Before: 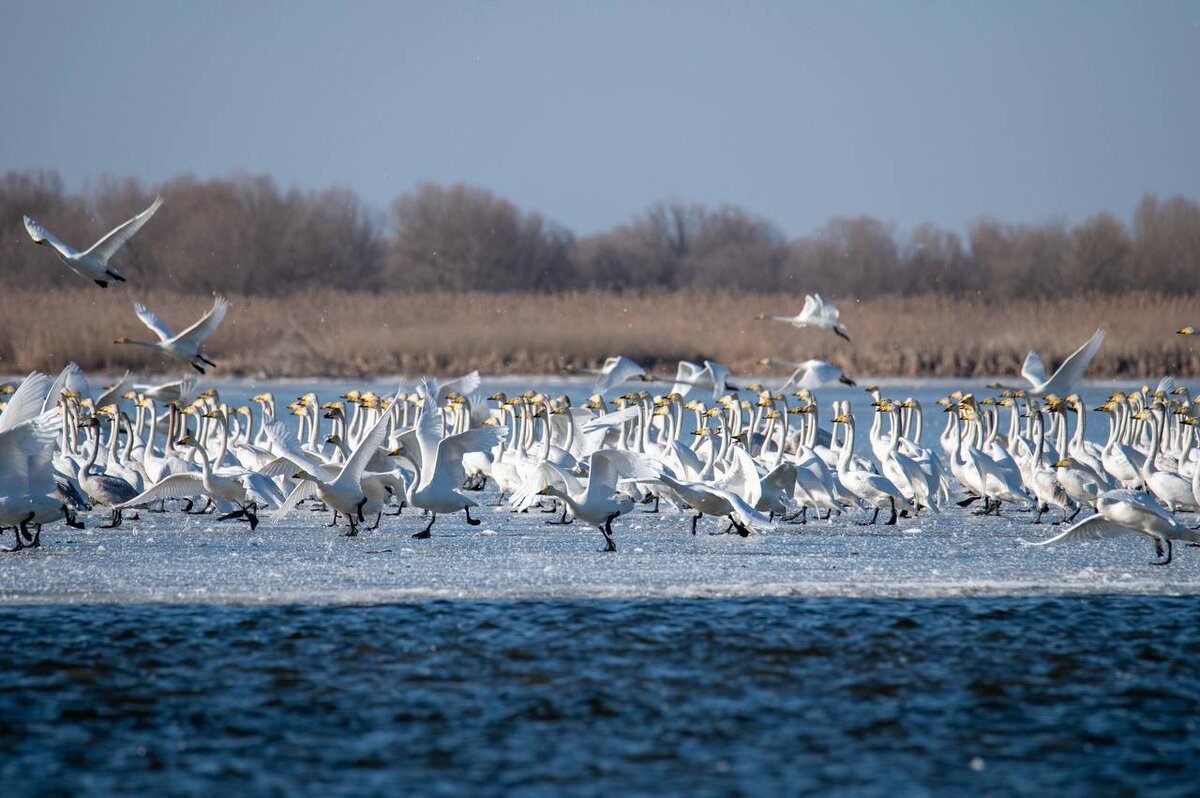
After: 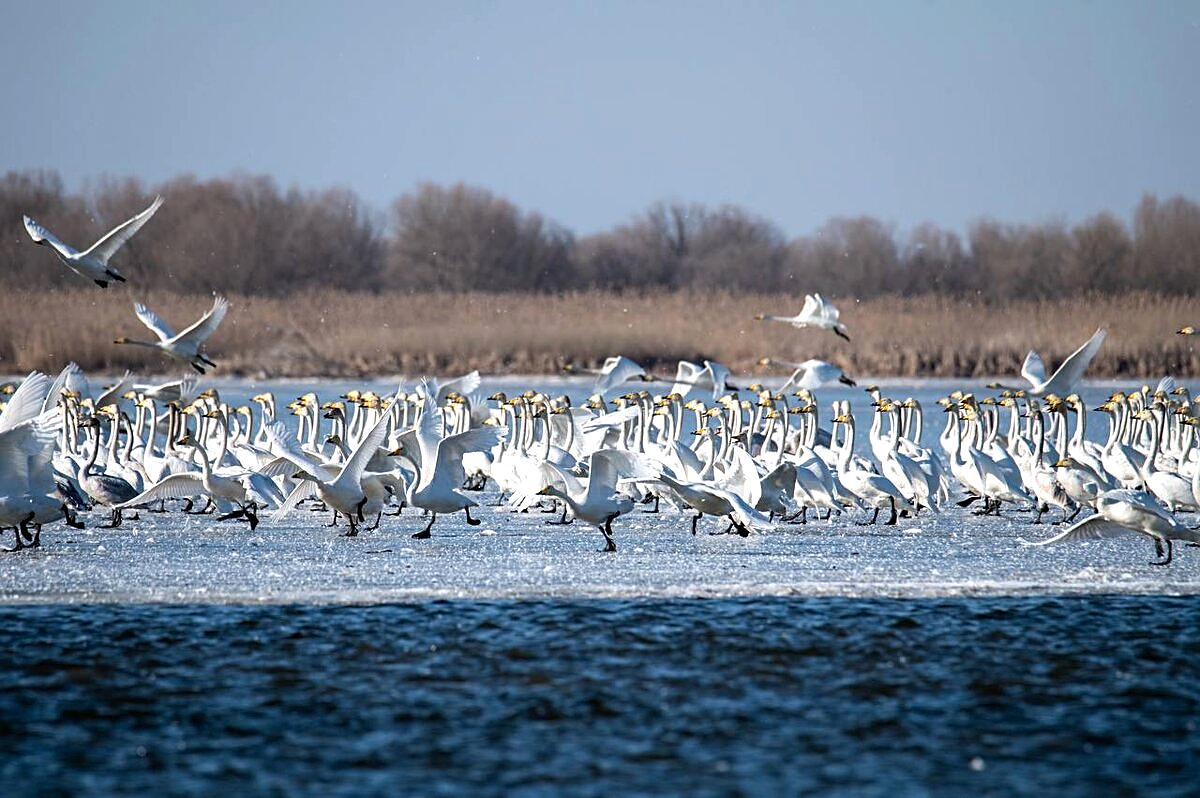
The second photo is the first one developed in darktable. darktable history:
tone equalizer: -8 EV -0.379 EV, -7 EV -0.378 EV, -6 EV -0.338 EV, -5 EV -0.224 EV, -3 EV 0.22 EV, -2 EV 0.333 EV, -1 EV 0.402 EV, +0 EV 0.432 EV, edges refinement/feathering 500, mask exposure compensation -1.57 EV, preserve details no
sharpen: on, module defaults
